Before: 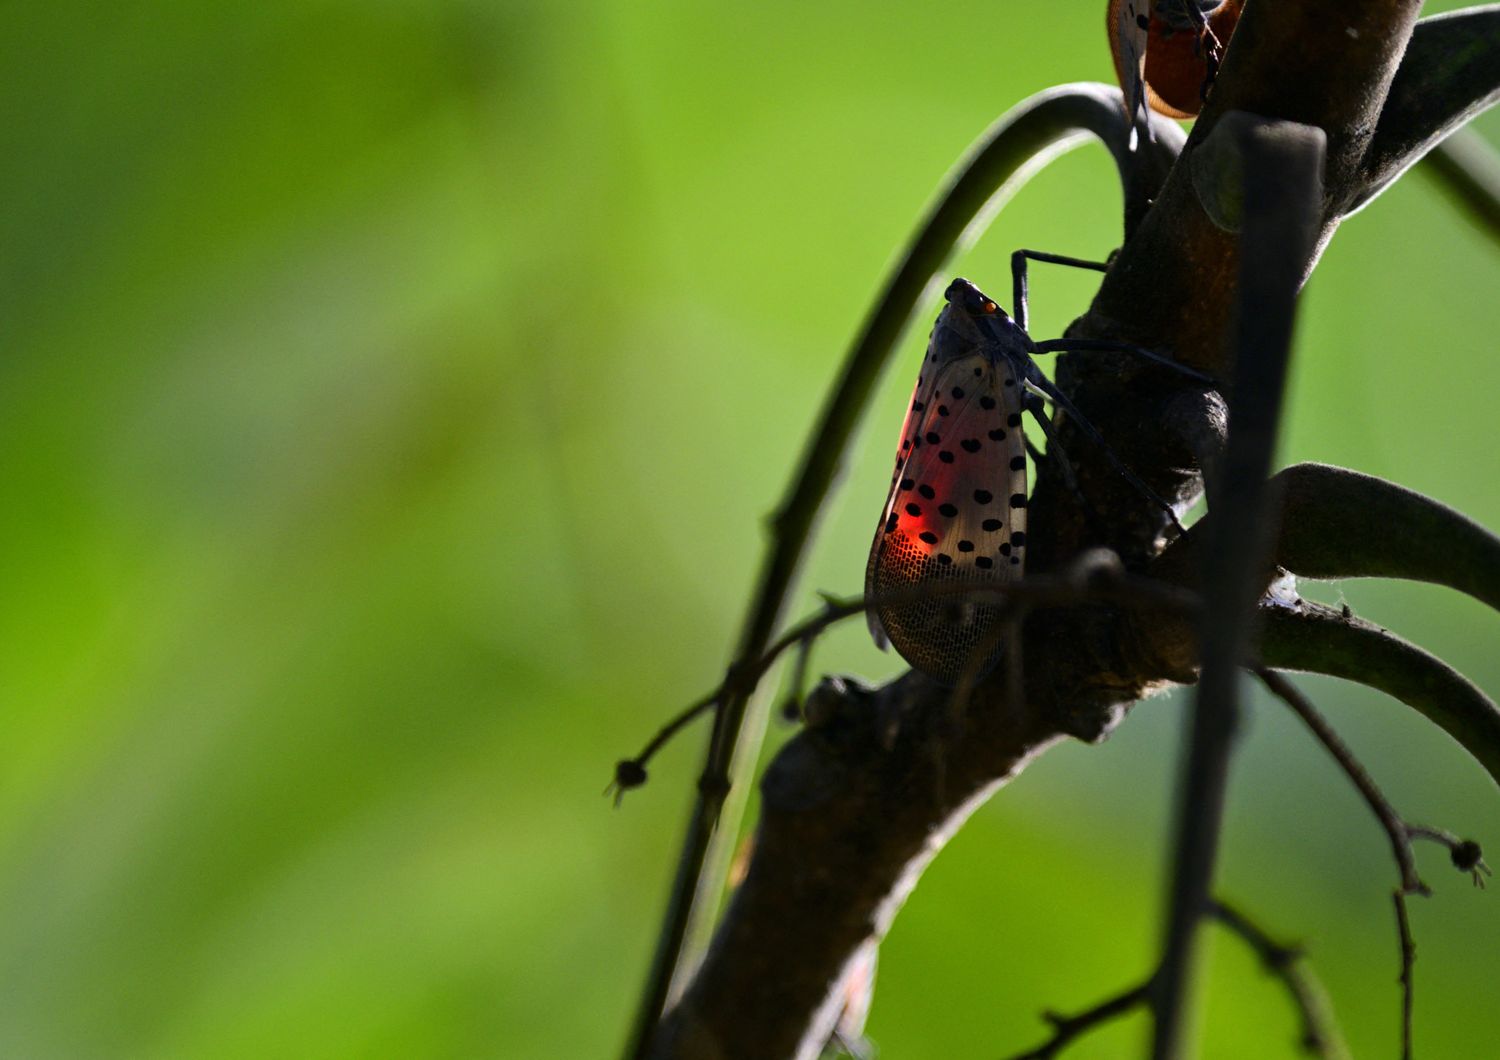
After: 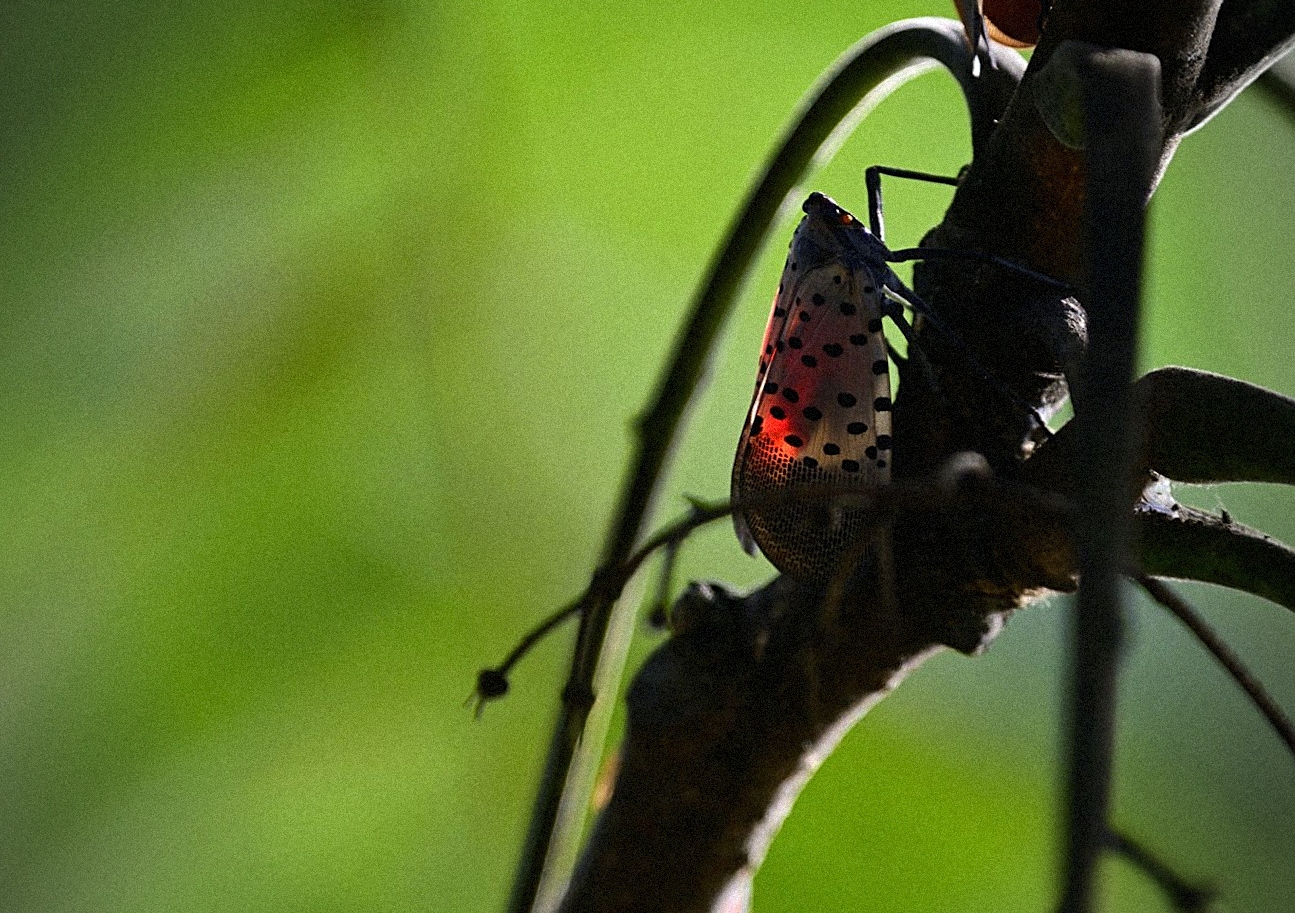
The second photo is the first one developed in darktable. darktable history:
sharpen: on, module defaults
crop: left 11.225%, top 5.381%, right 9.565%, bottom 10.314%
vignetting: unbound false
grain: strength 35%, mid-tones bias 0%
rotate and perspective: rotation 0.128°, lens shift (vertical) -0.181, lens shift (horizontal) -0.044, shear 0.001, automatic cropping off
